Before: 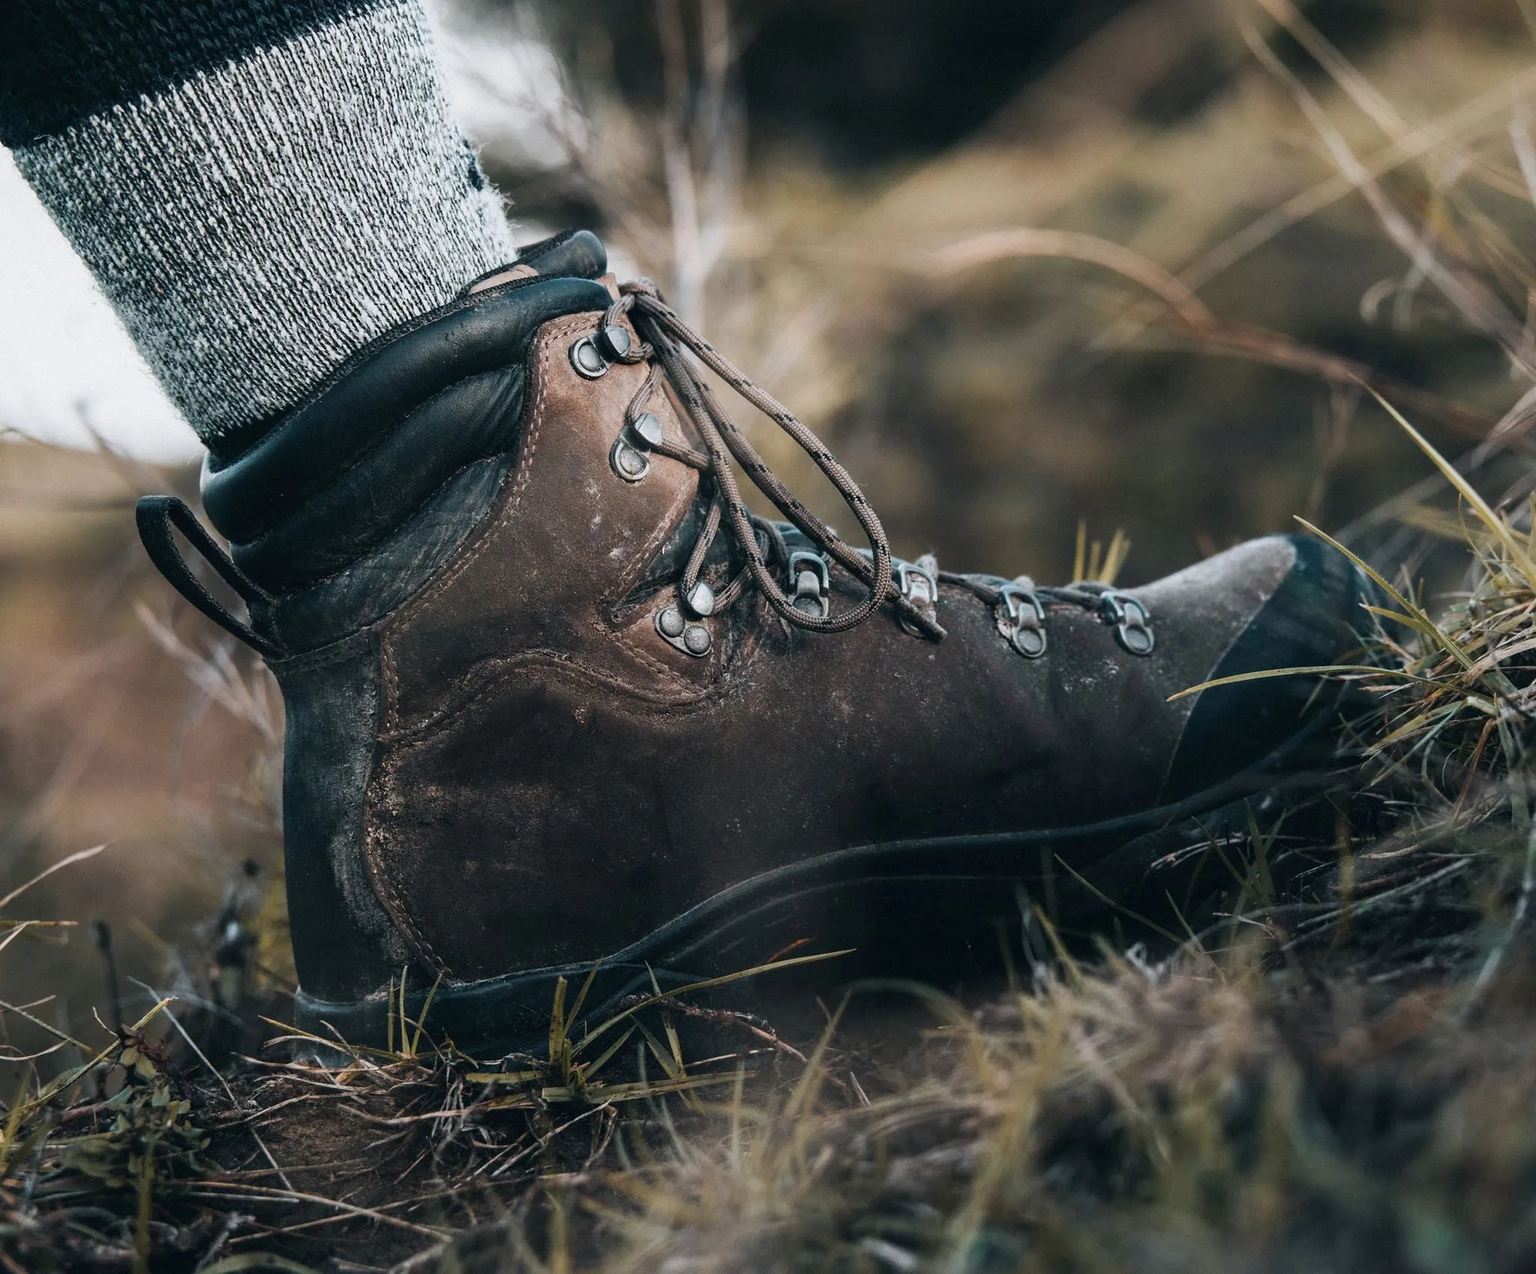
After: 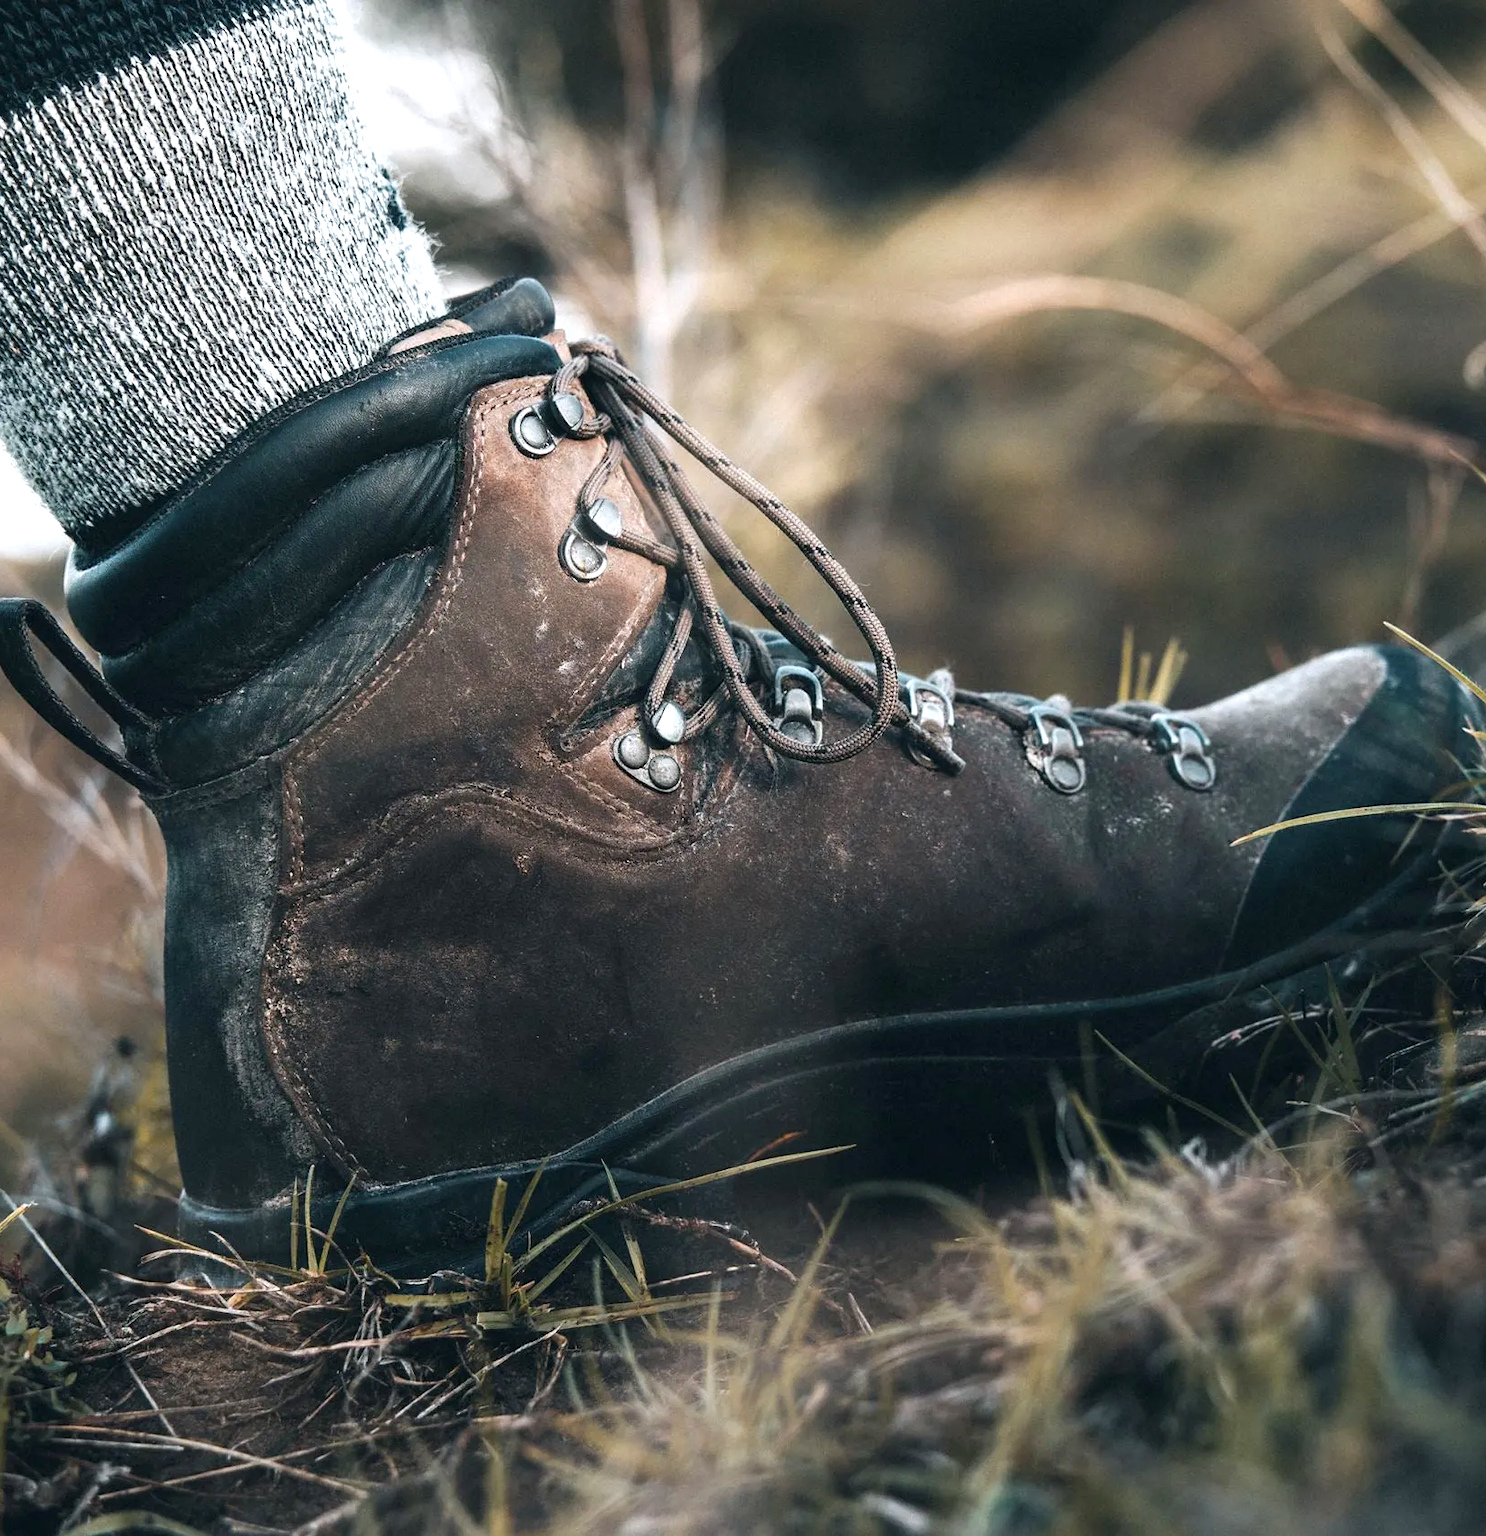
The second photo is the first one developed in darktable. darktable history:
exposure: exposure 0.648 EV, compensate highlight preservation false
crop and rotate: left 9.597%, right 10.195%
